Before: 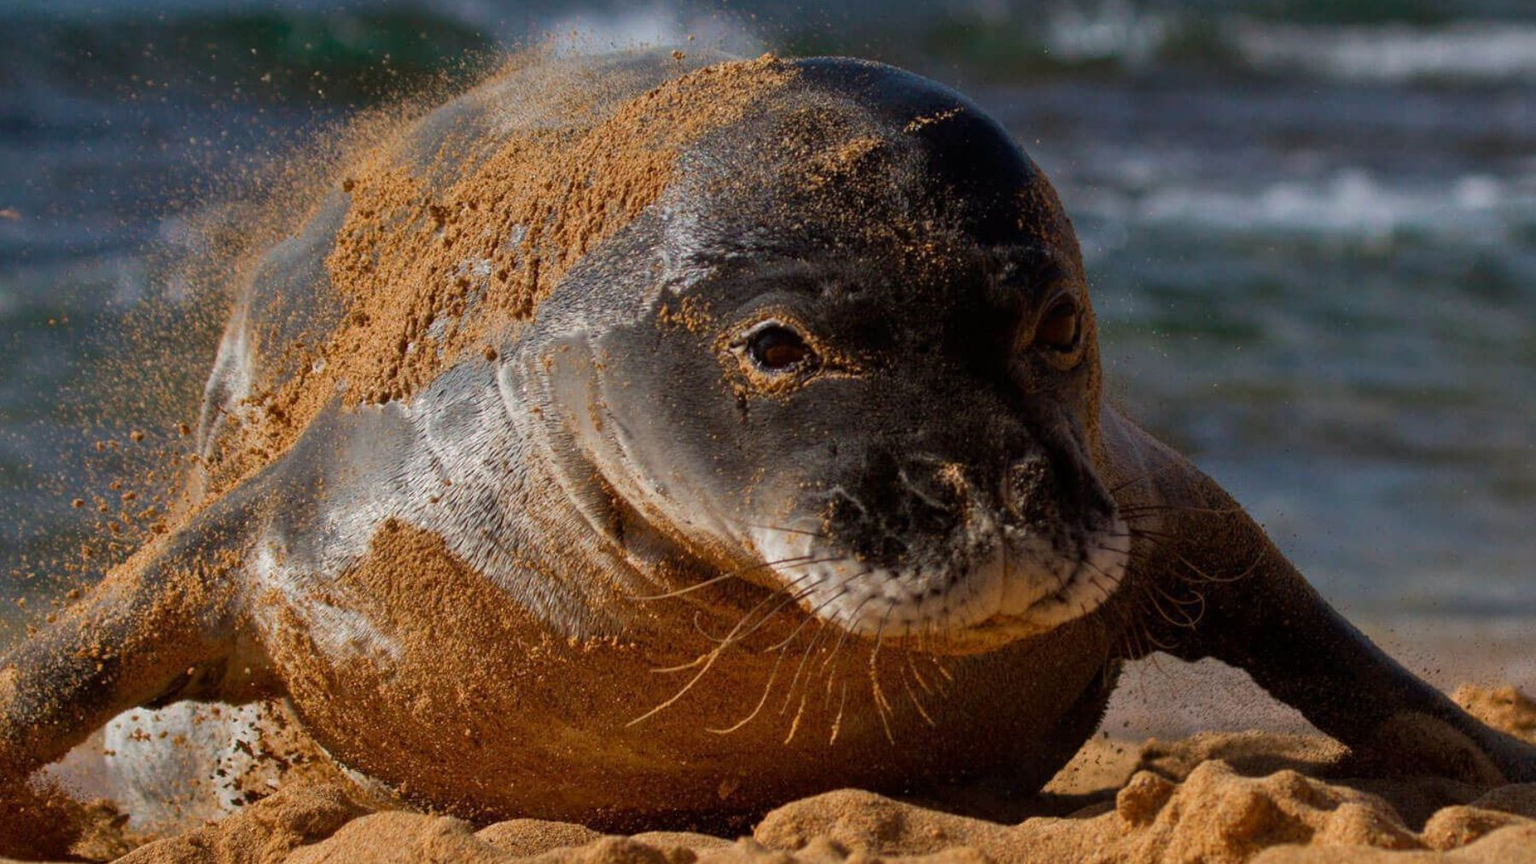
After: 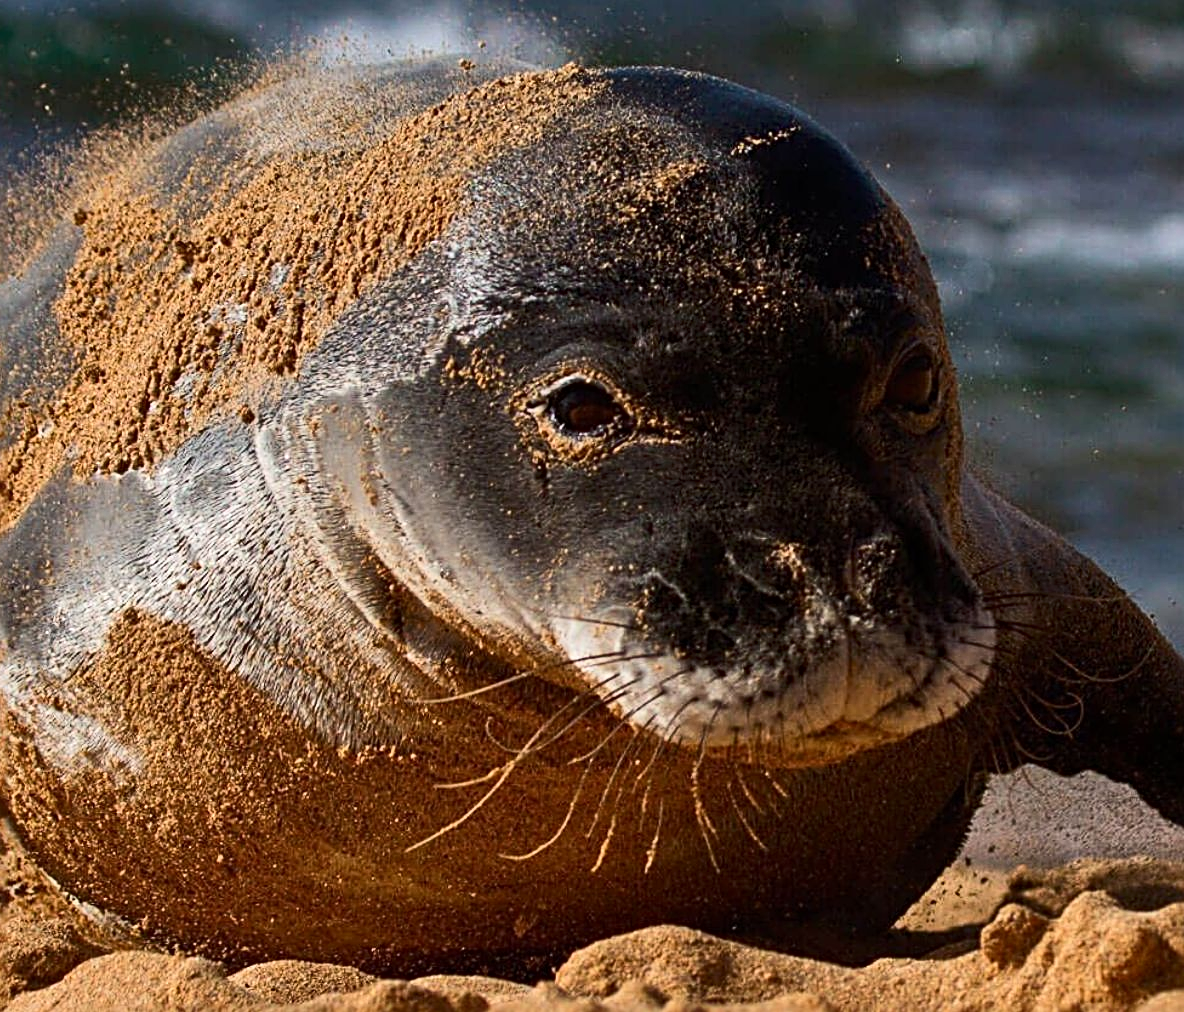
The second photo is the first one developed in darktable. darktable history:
sharpen: radius 3.052, amount 0.774
crop and rotate: left 18.262%, right 15.945%
contrast brightness saturation: contrast 0.244, brightness 0.089
exposure: compensate exposure bias true, compensate highlight preservation false
